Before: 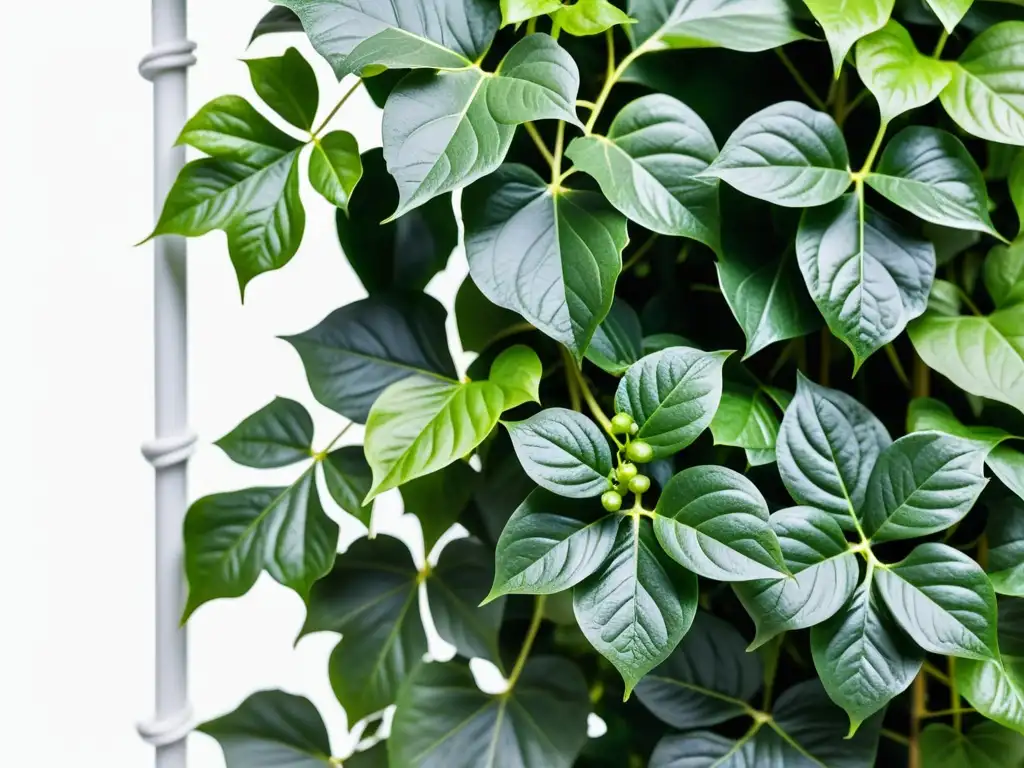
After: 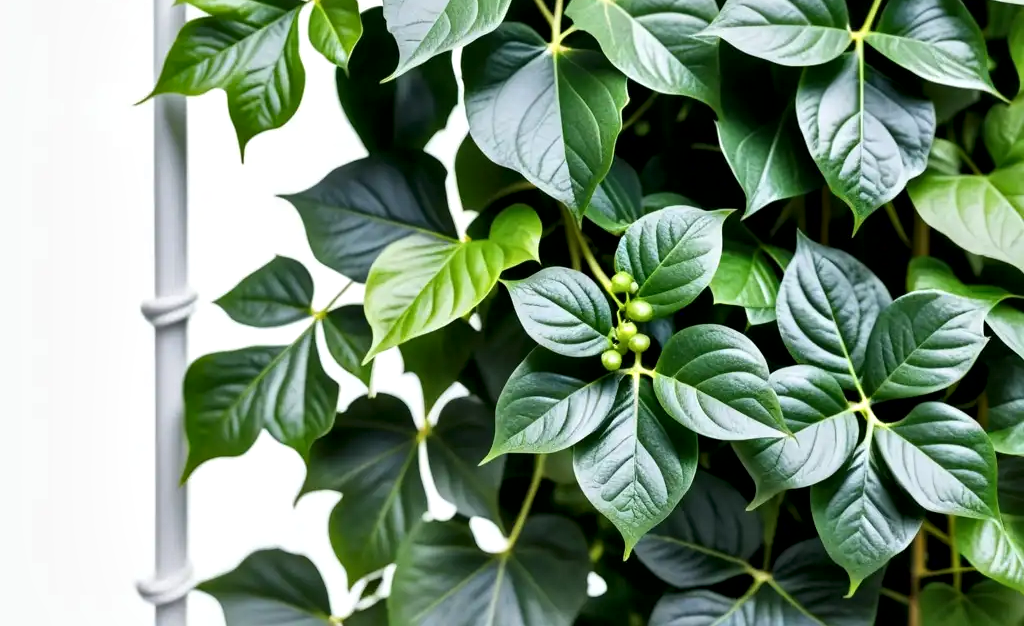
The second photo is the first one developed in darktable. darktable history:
crop and rotate: top 18.38%
local contrast: mode bilateral grid, contrast 25, coarseness 47, detail 151%, midtone range 0.2
